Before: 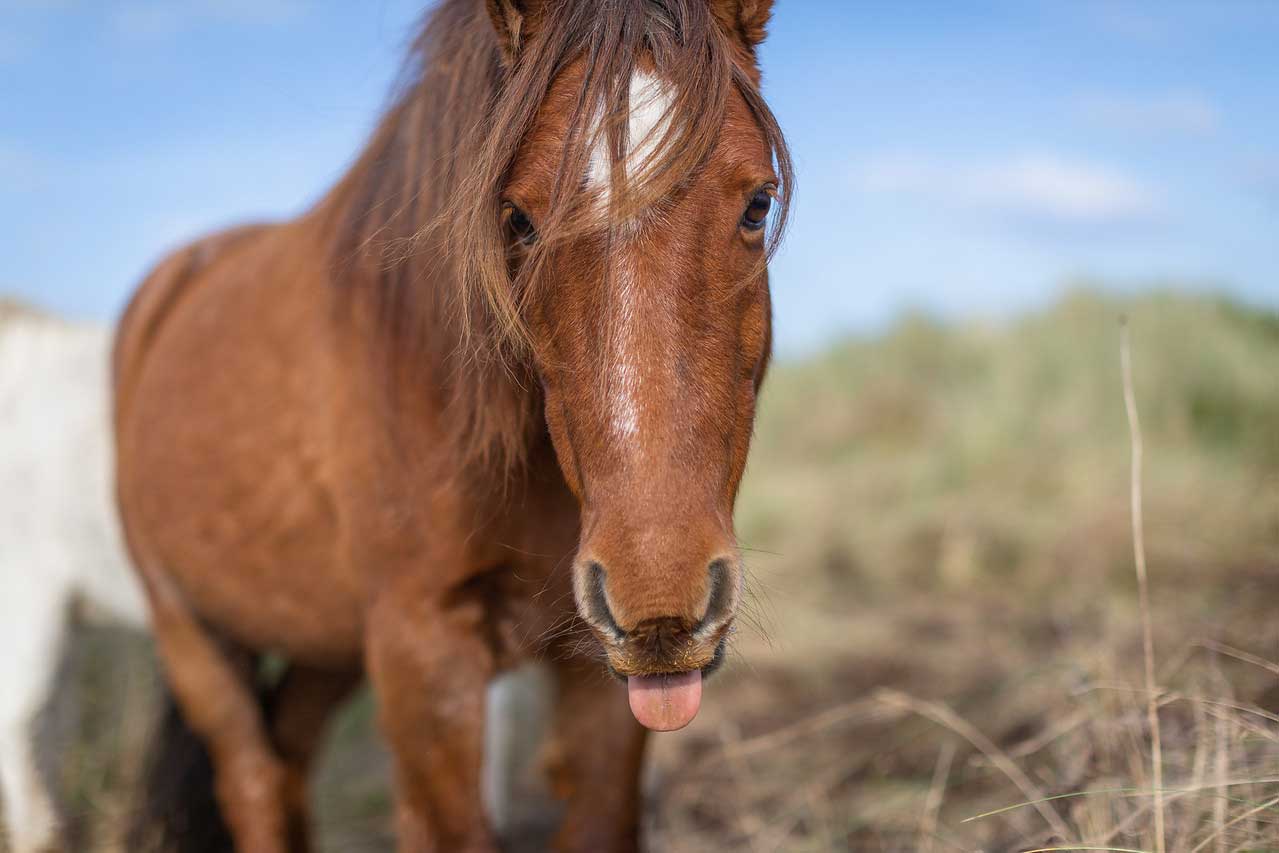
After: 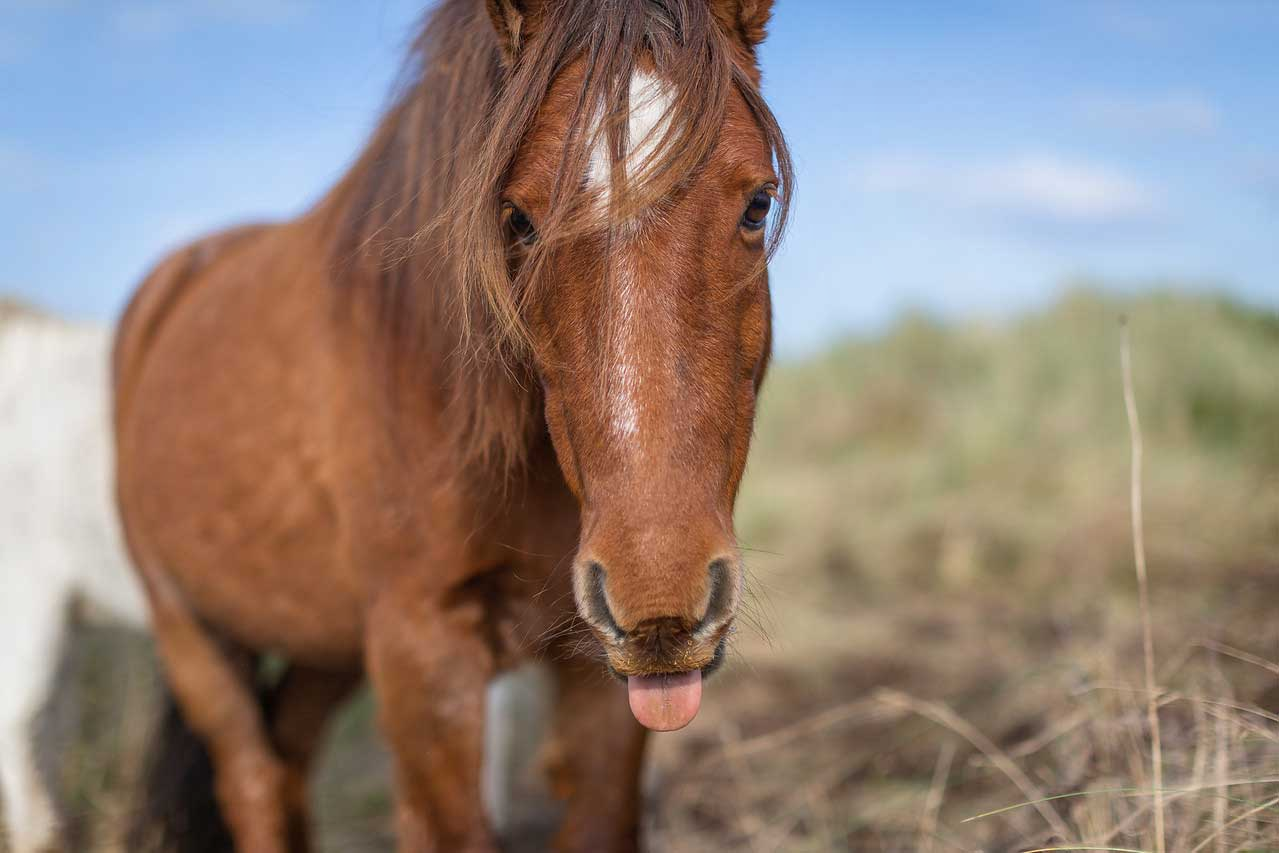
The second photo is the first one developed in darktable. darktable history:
shadows and highlights: shadows 29.26, highlights -29.27, low approximation 0.01, soften with gaussian
